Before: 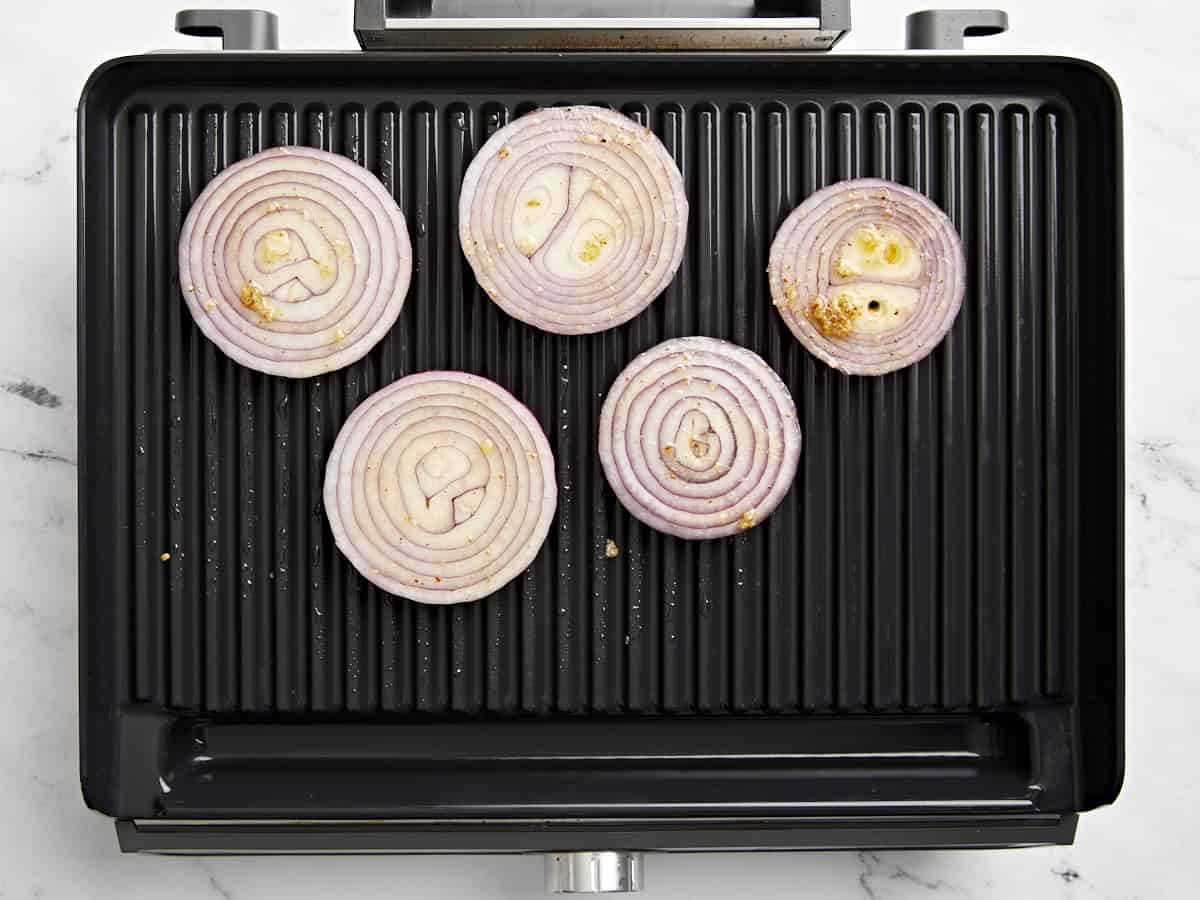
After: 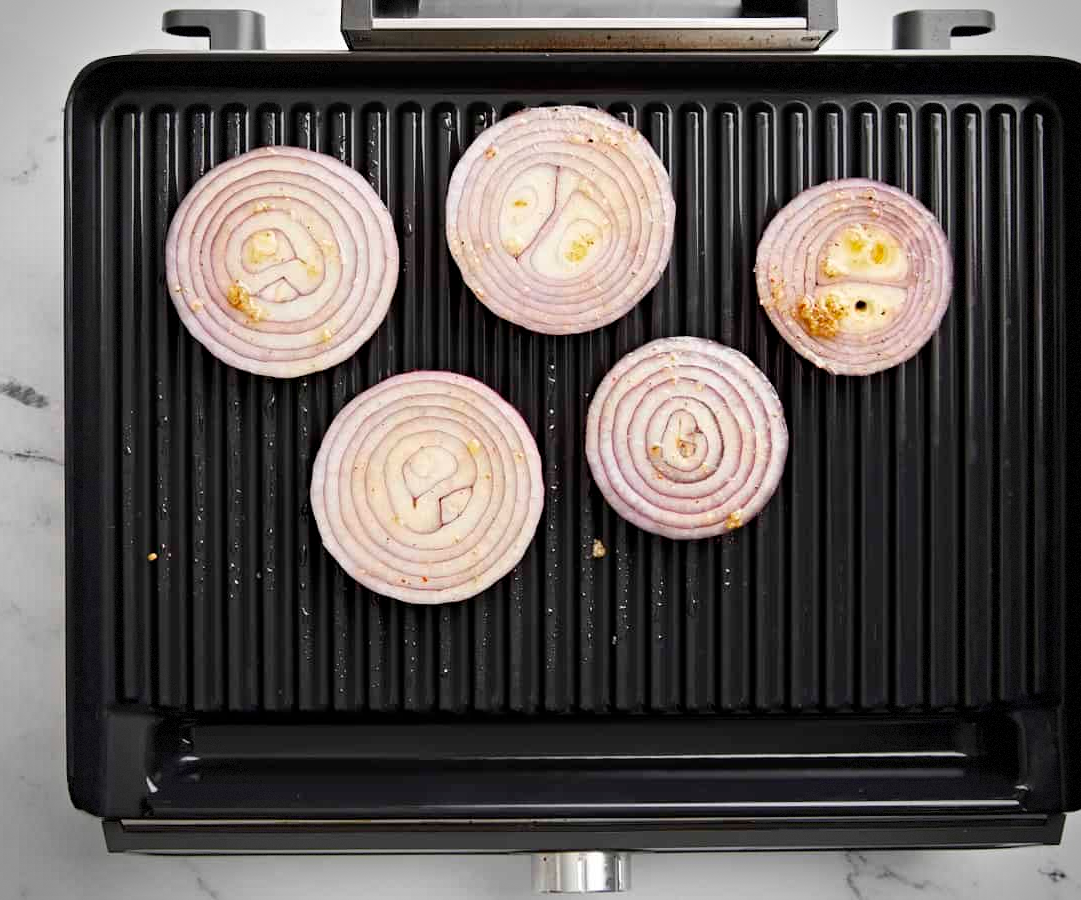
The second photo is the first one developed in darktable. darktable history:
crop and rotate: left 1.088%, right 8.807%
vignetting: dithering 8-bit output, unbound false
